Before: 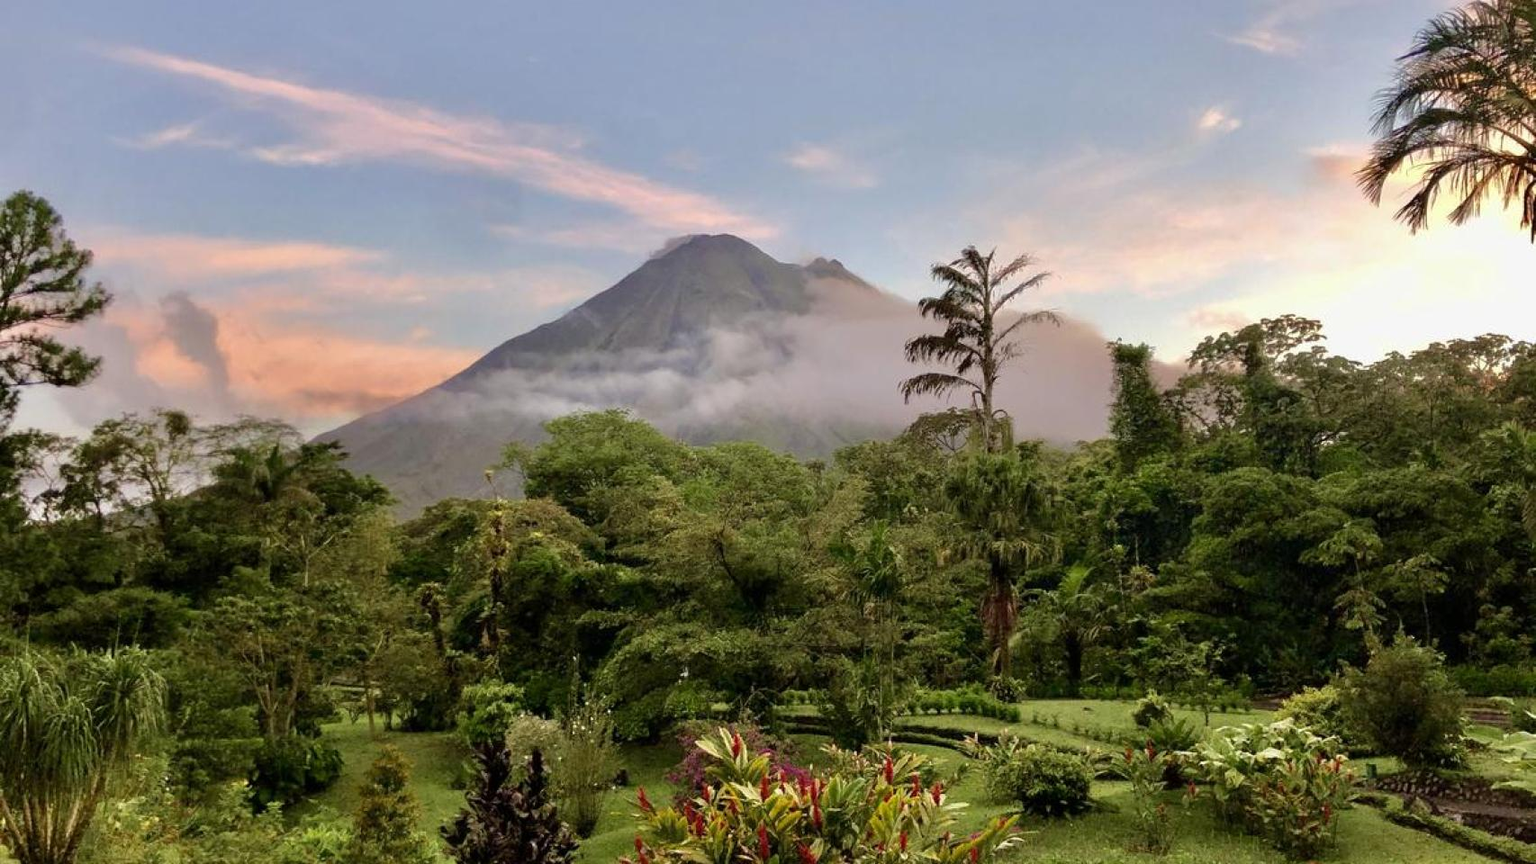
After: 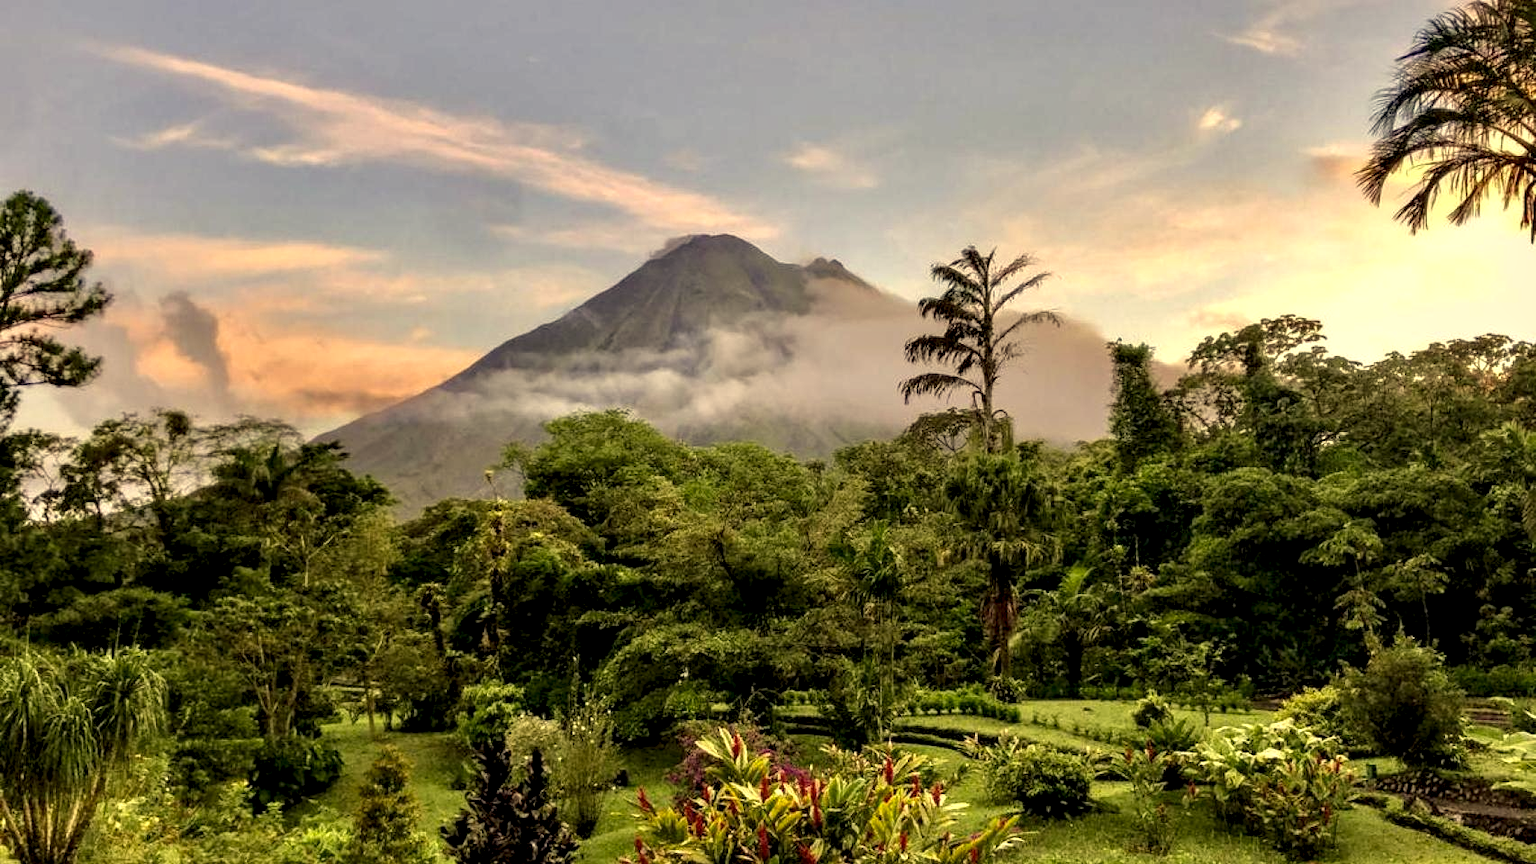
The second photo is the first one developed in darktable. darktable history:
color correction: highlights a* 2.28, highlights b* 23.04
local contrast: highlights 60%, shadows 61%, detail 160%
